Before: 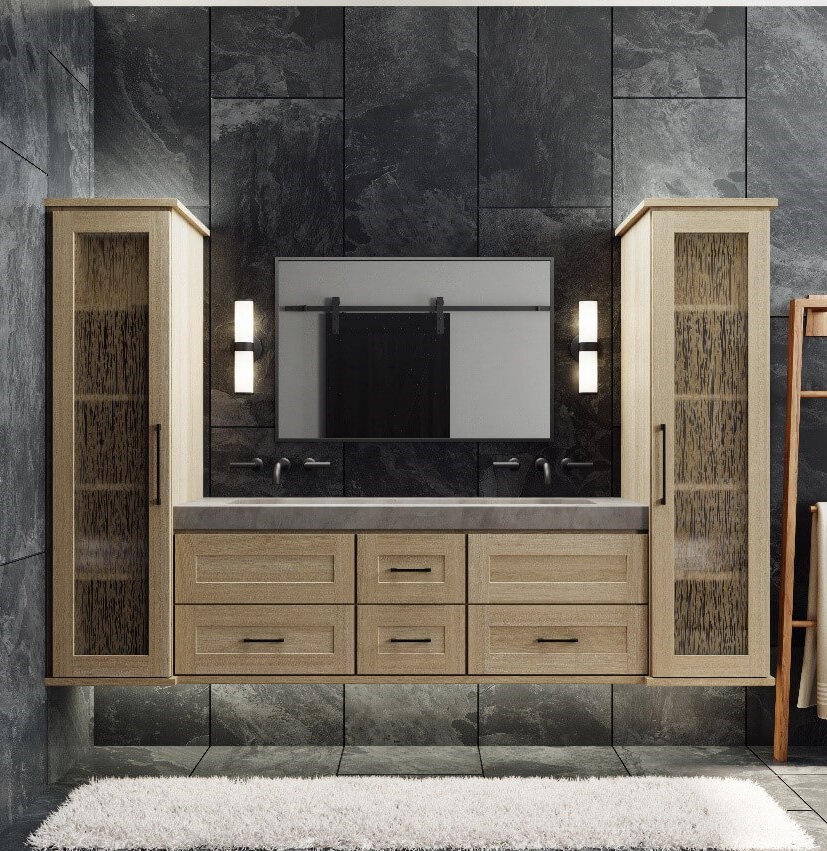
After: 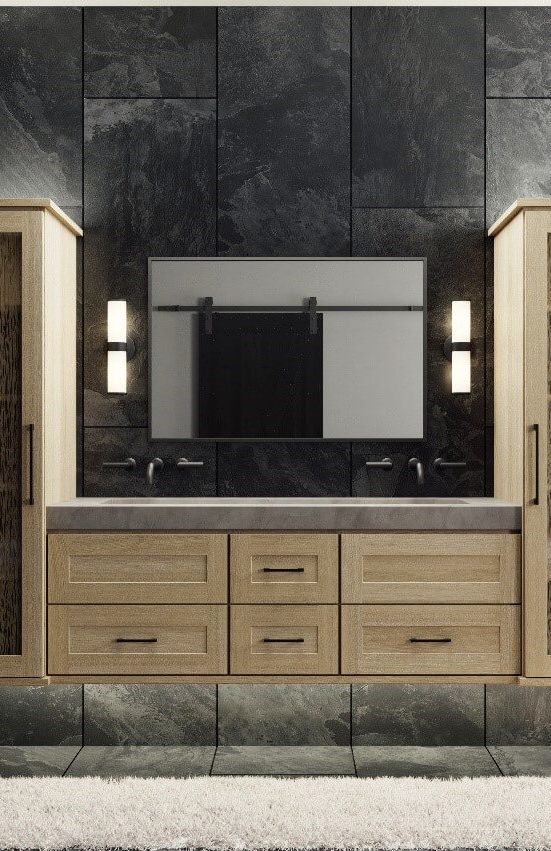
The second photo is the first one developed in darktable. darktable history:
crop and rotate: left 15.446%, right 17.836%
color correction: highlights b* 3
